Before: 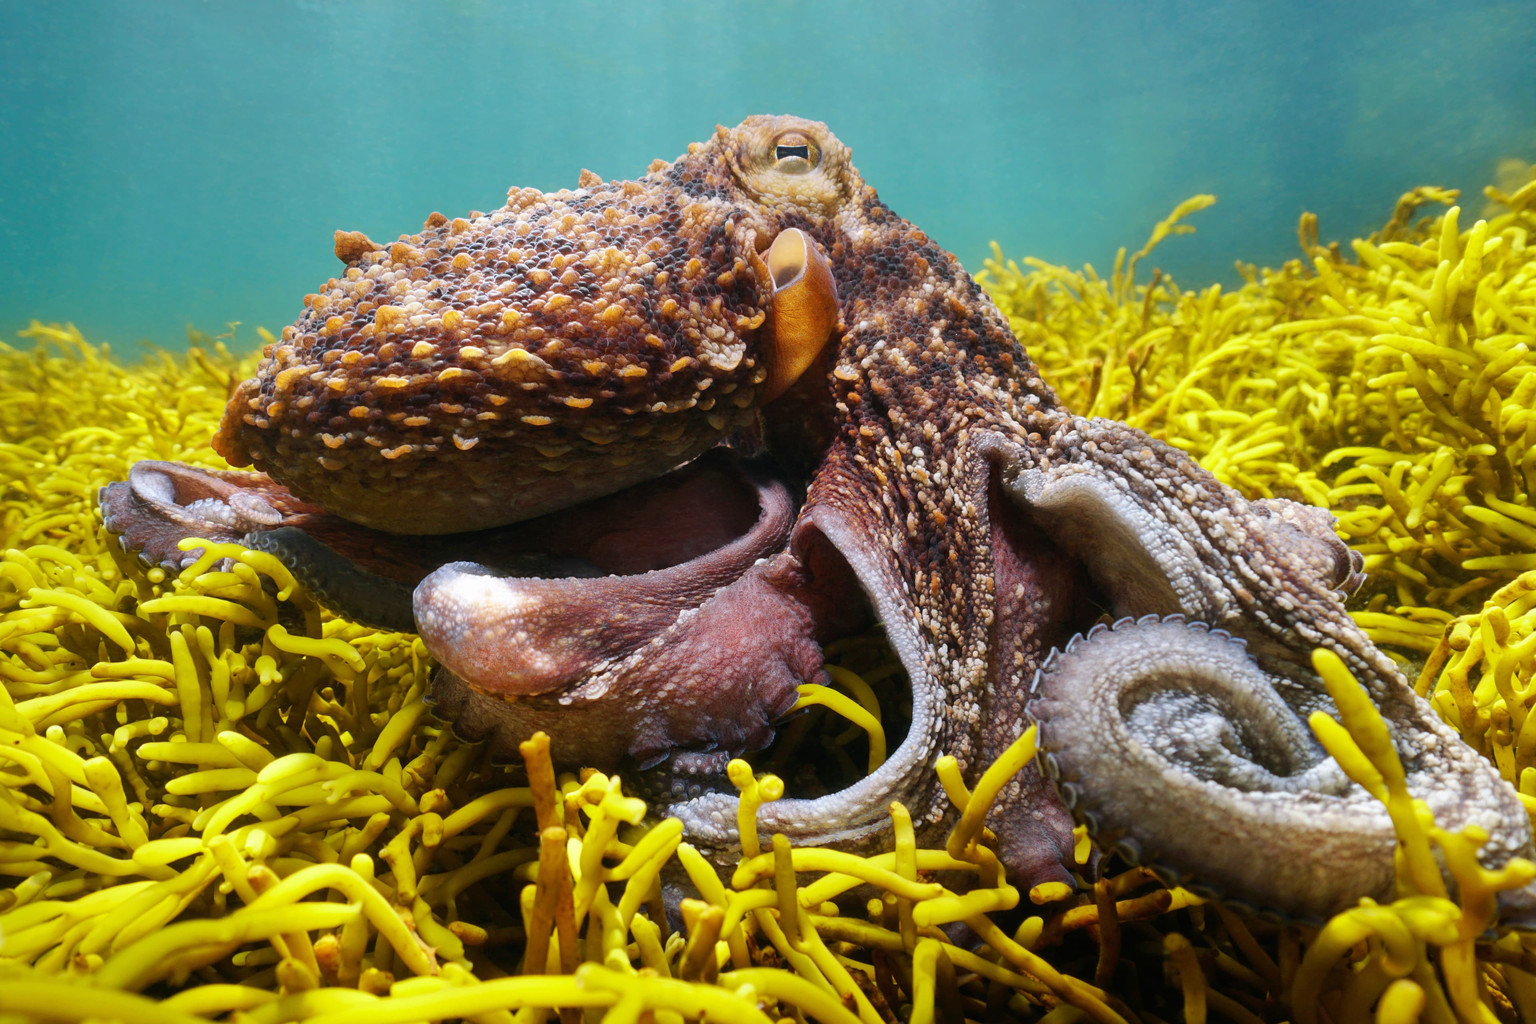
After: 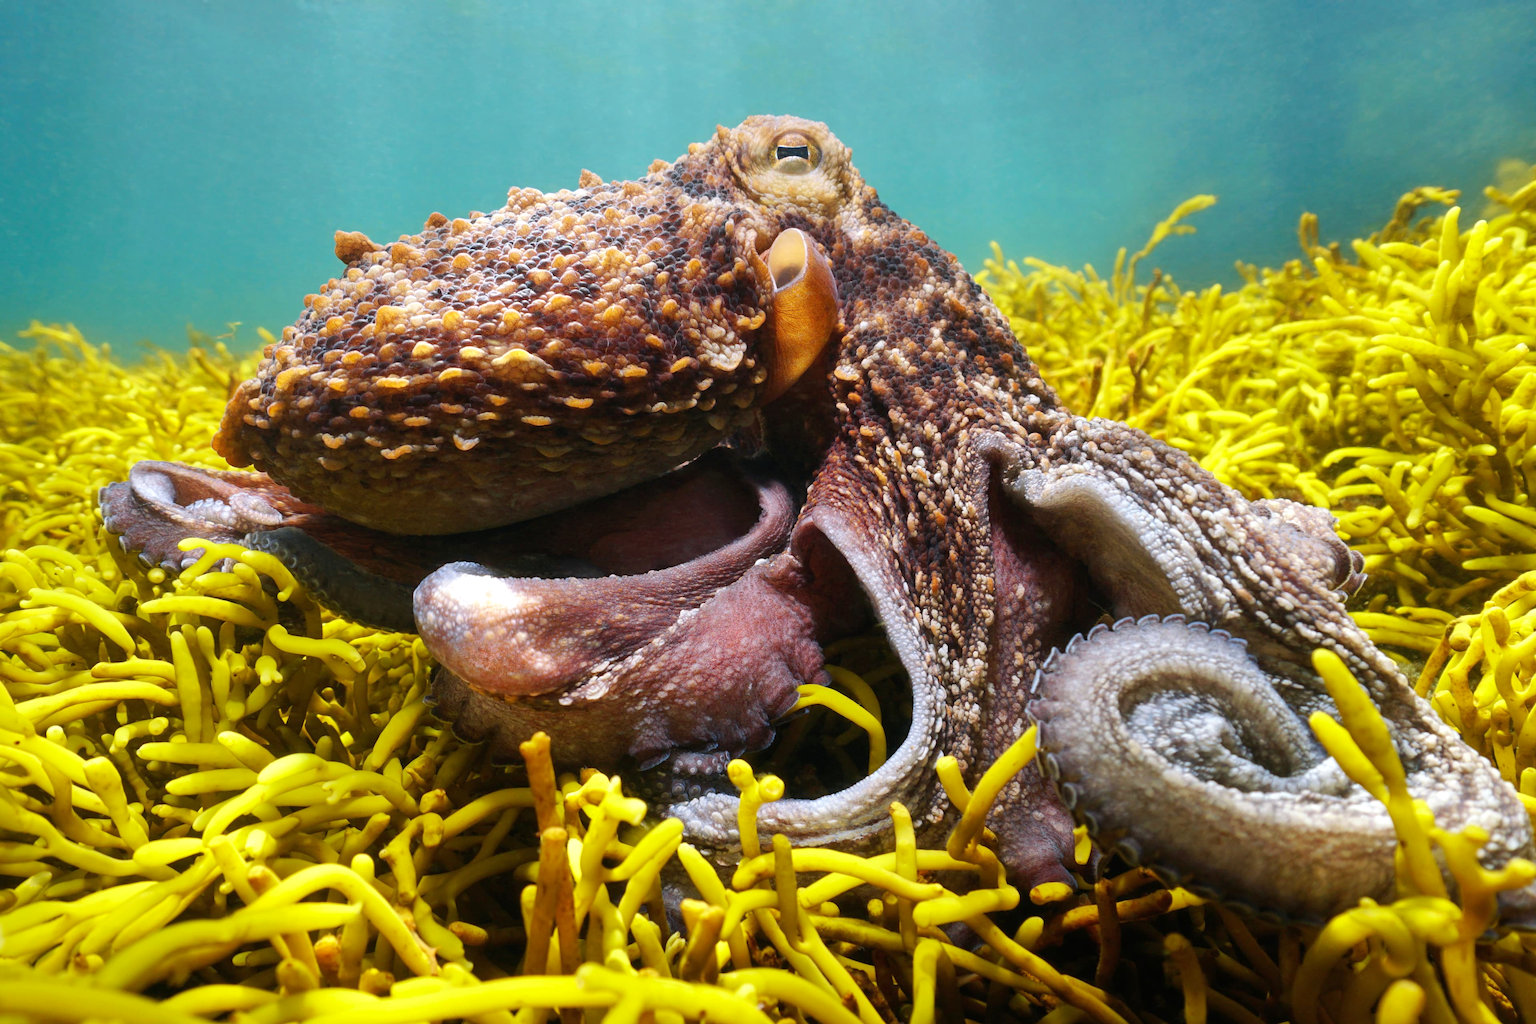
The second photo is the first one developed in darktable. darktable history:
levels: gray 50.87%, levels [0, 0.476, 0.951]
